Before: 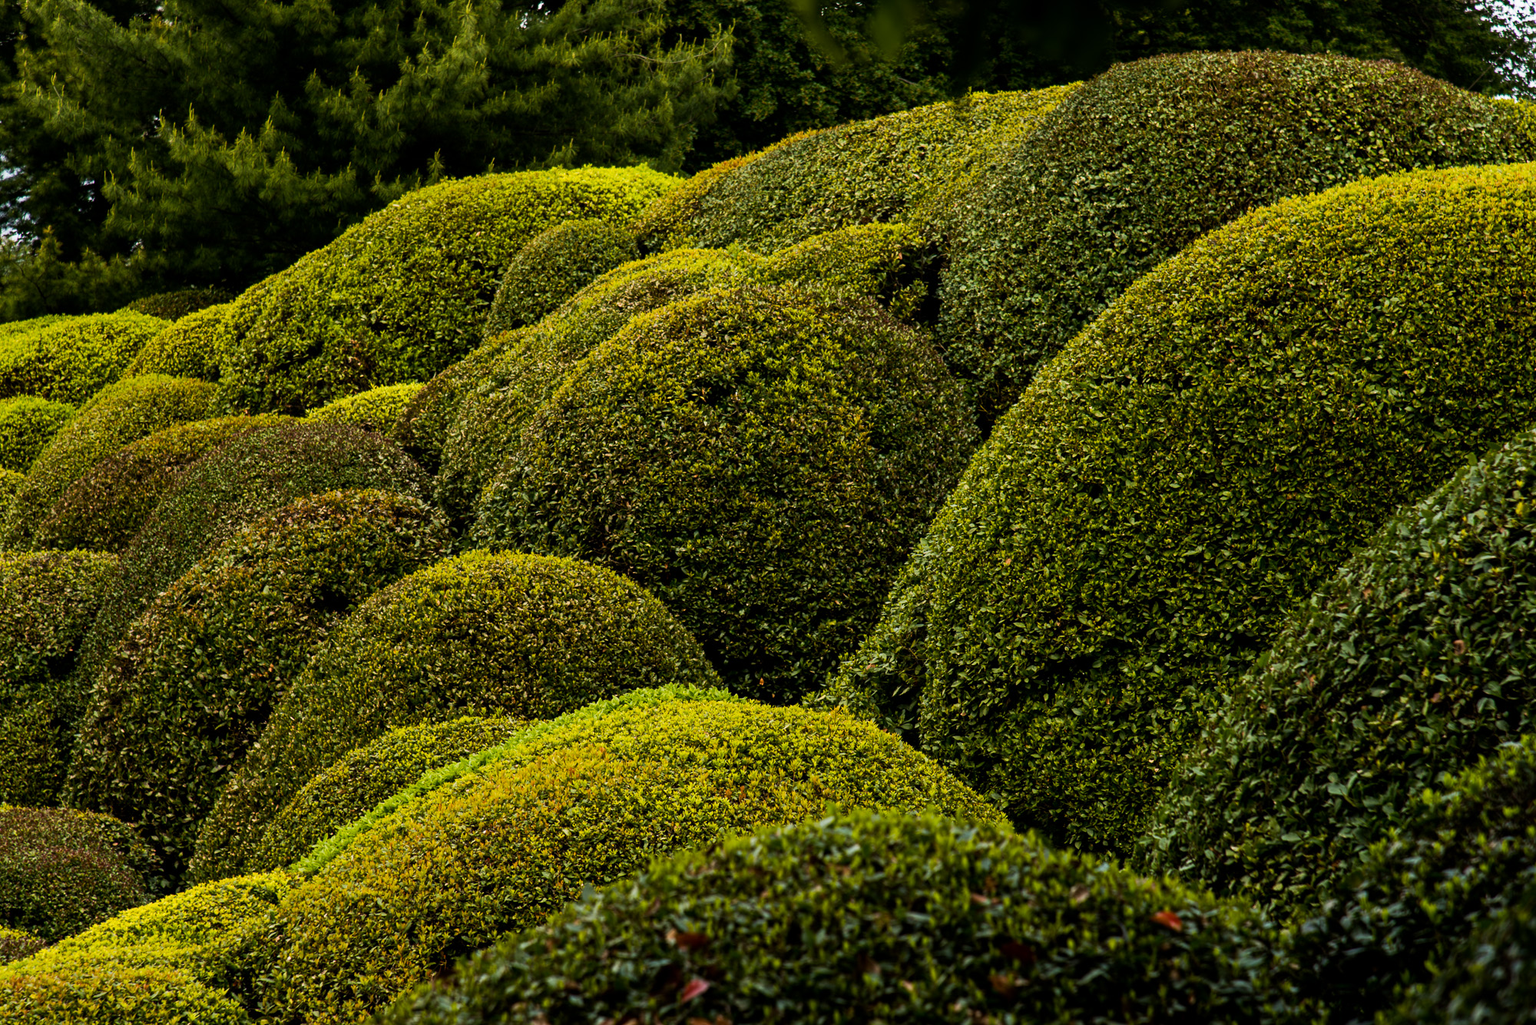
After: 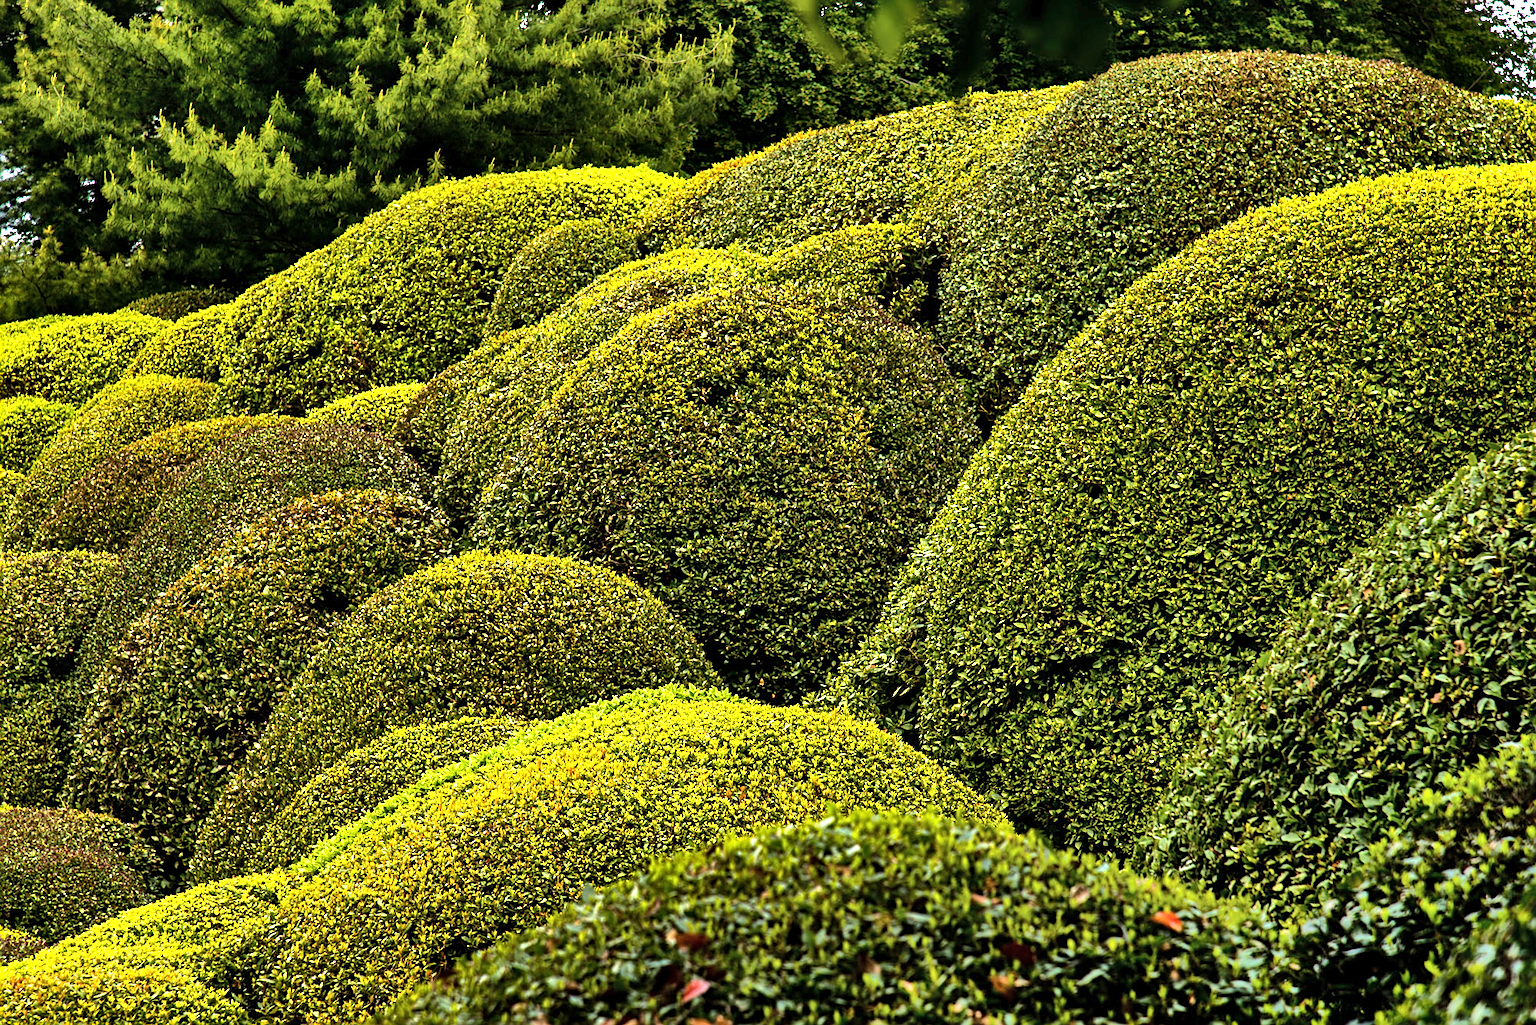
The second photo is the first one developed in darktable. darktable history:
exposure: exposure 1.143 EV, compensate highlight preservation false
shadows and highlights: shadows 73.89, highlights -24.88, soften with gaussian
sharpen: on, module defaults
